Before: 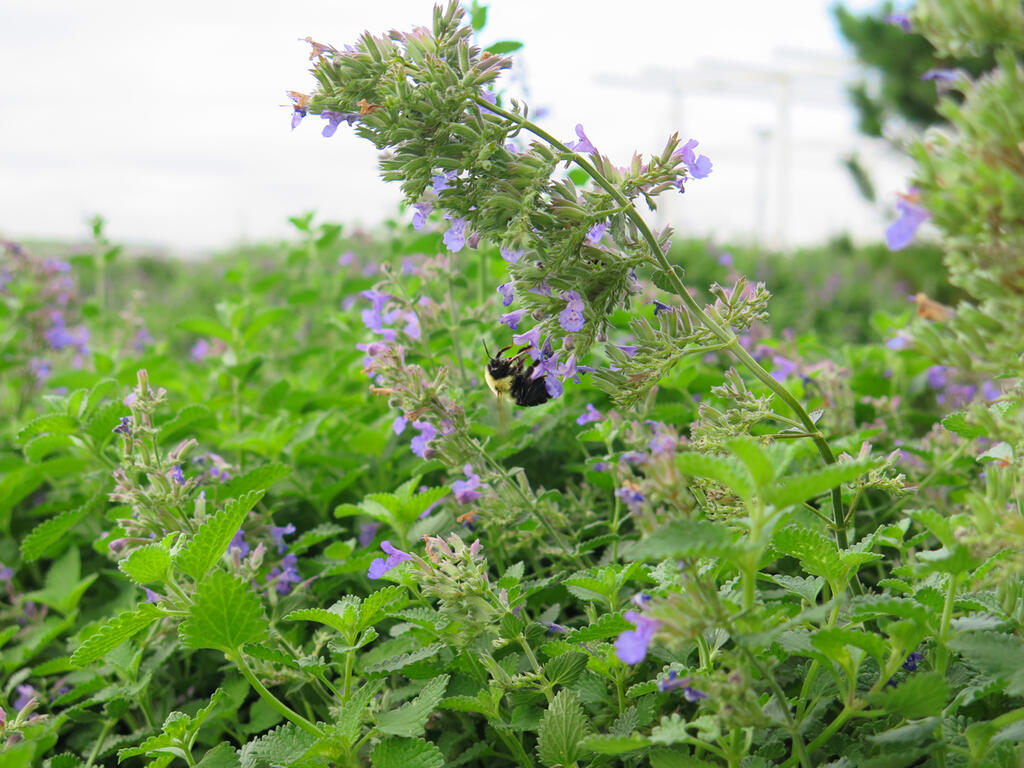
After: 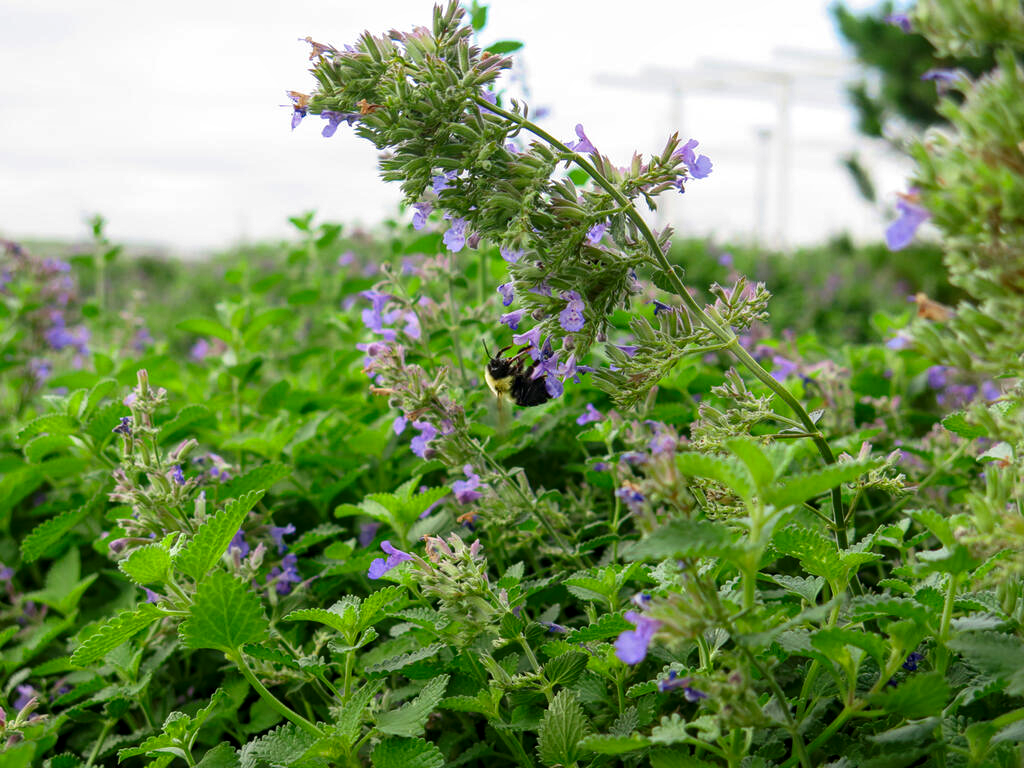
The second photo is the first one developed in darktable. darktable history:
local contrast: on, module defaults
contrast brightness saturation: contrast 0.066, brightness -0.135, saturation 0.046
